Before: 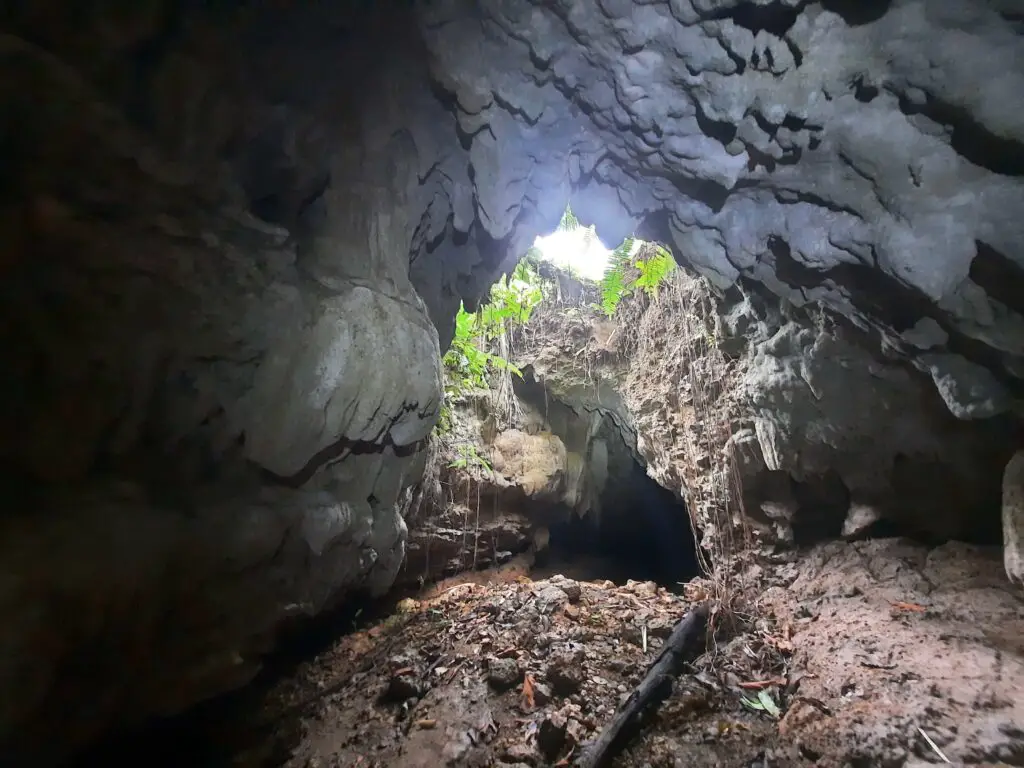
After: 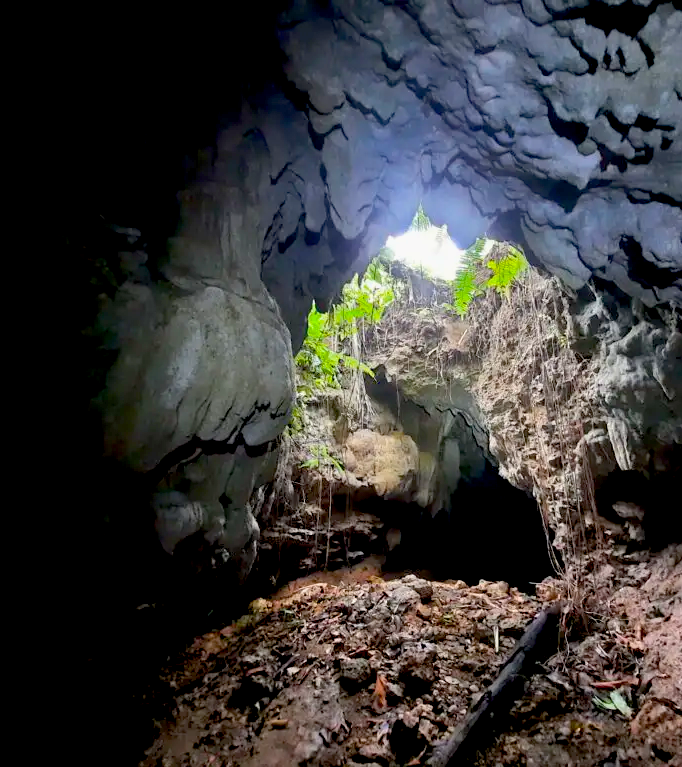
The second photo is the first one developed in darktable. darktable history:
color balance rgb: linear chroma grading › global chroma 20.656%, perceptual saturation grading › global saturation 0.165%, global vibrance 14.607%
crop and rotate: left 14.506%, right 18.85%
exposure: black level correction 0.029, exposure -0.082 EV, compensate exposure bias true, compensate highlight preservation false
